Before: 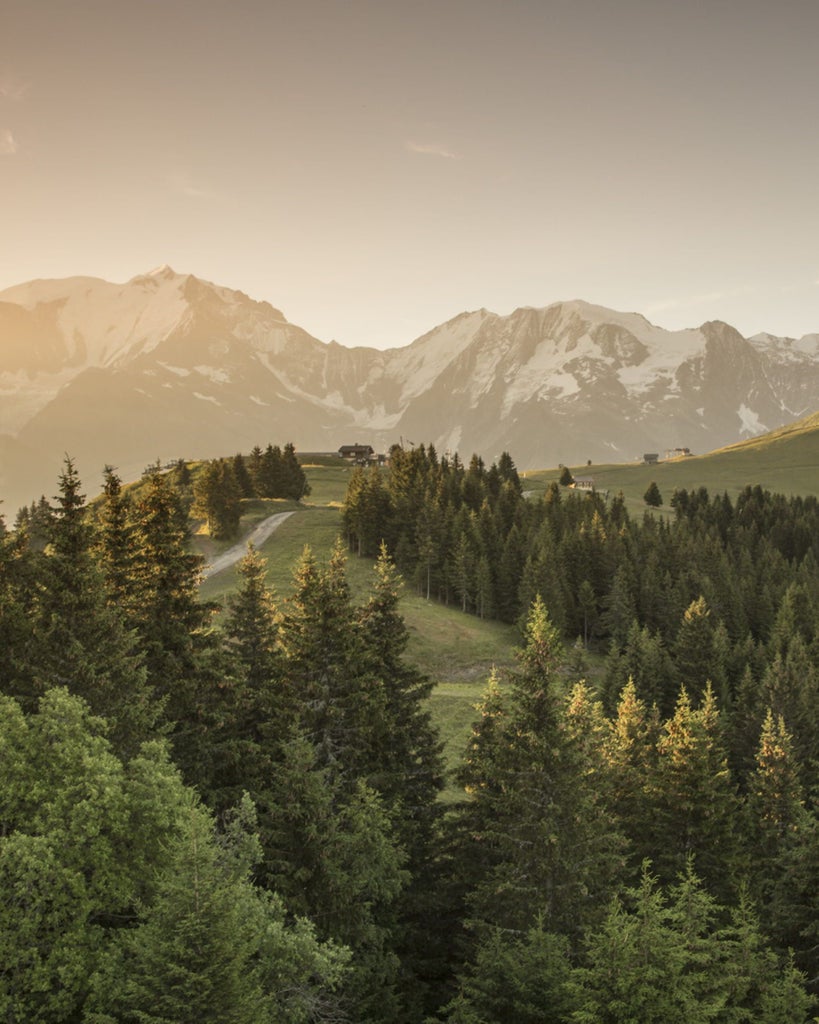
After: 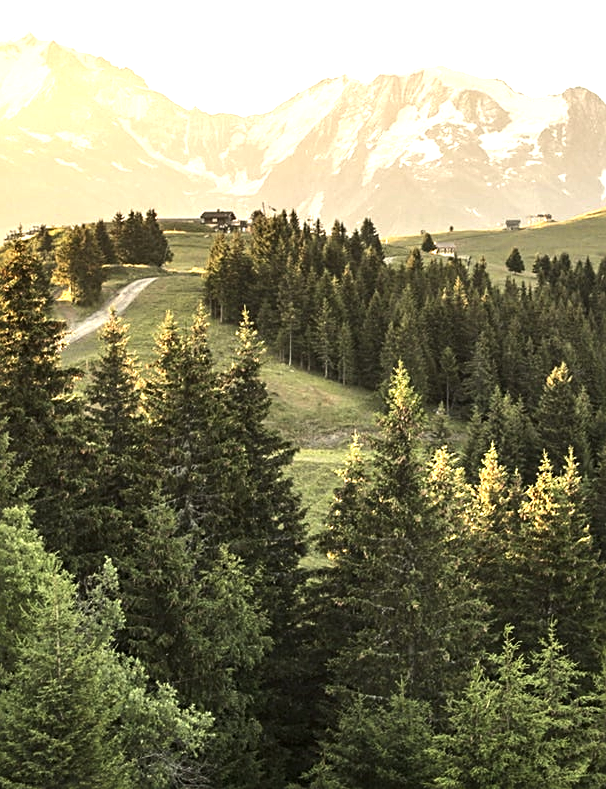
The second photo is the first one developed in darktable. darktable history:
crop: left 16.871%, top 22.857%, right 9.116%
exposure: black level correction 0, exposure 0.7 EV, compensate exposure bias true, compensate highlight preservation false
sharpen: on, module defaults
tone equalizer: -8 EV -0.75 EV, -7 EV -0.7 EV, -6 EV -0.6 EV, -5 EV -0.4 EV, -3 EV 0.4 EV, -2 EV 0.6 EV, -1 EV 0.7 EV, +0 EV 0.75 EV, edges refinement/feathering 500, mask exposure compensation -1.57 EV, preserve details no
